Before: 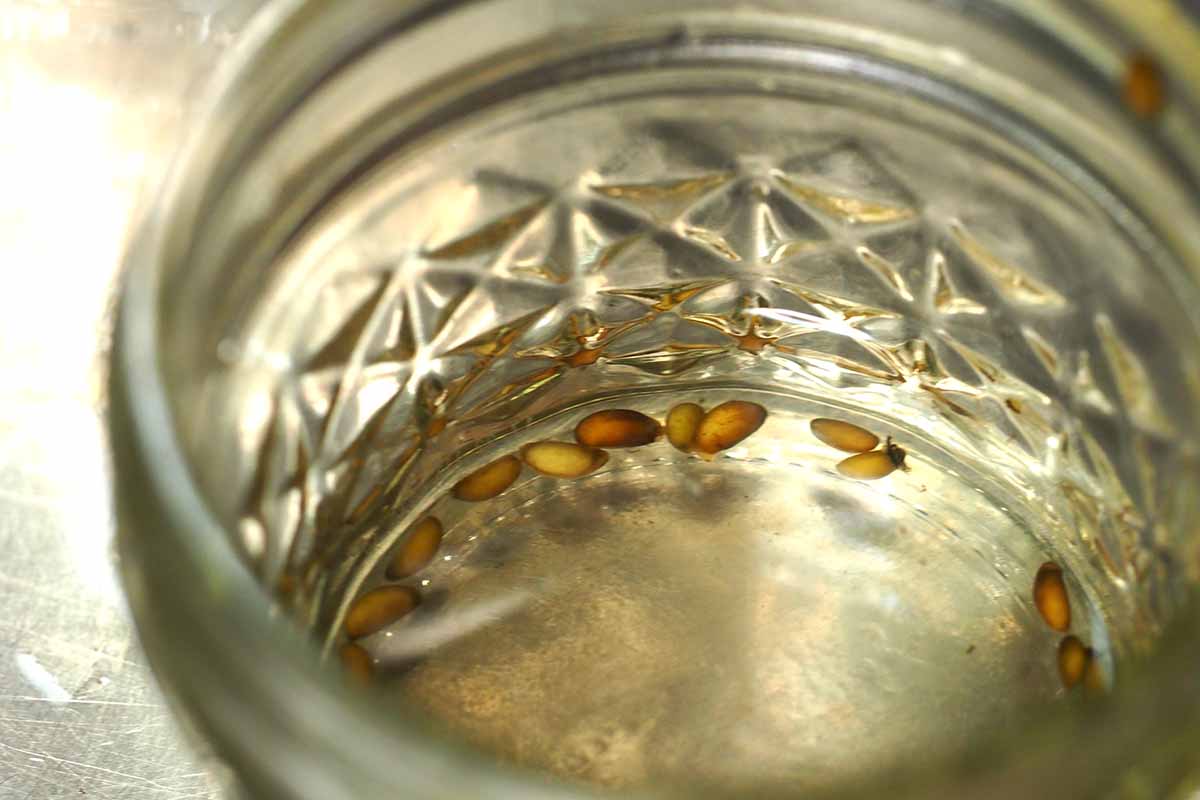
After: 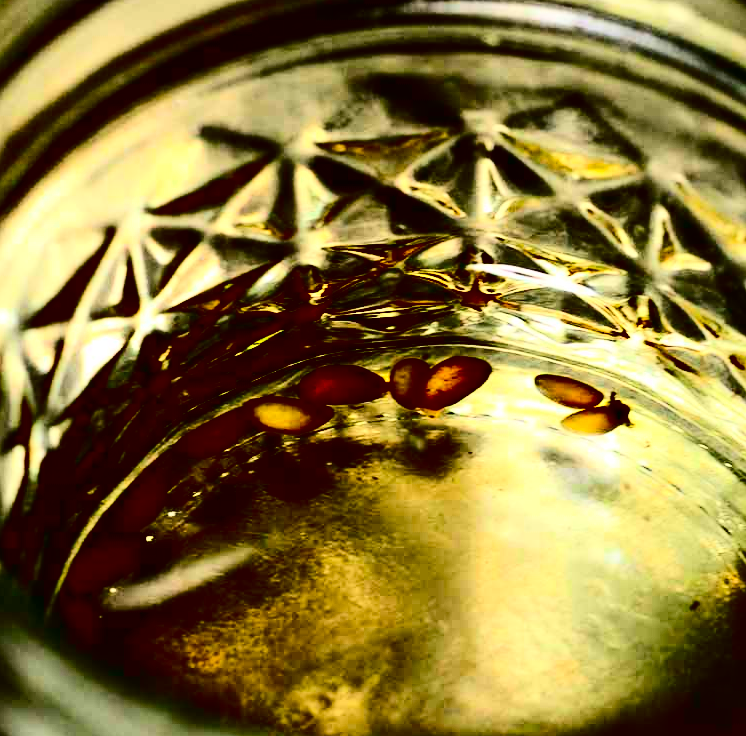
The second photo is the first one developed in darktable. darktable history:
contrast brightness saturation: contrast 0.755, brightness -0.989, saturation 0.982
crop and rotate: left 23.052%, top 5.621%, right 14.744%, bottom 2.357%
color balance rgb: perceptual saturation grading › global saturation 0.008%
